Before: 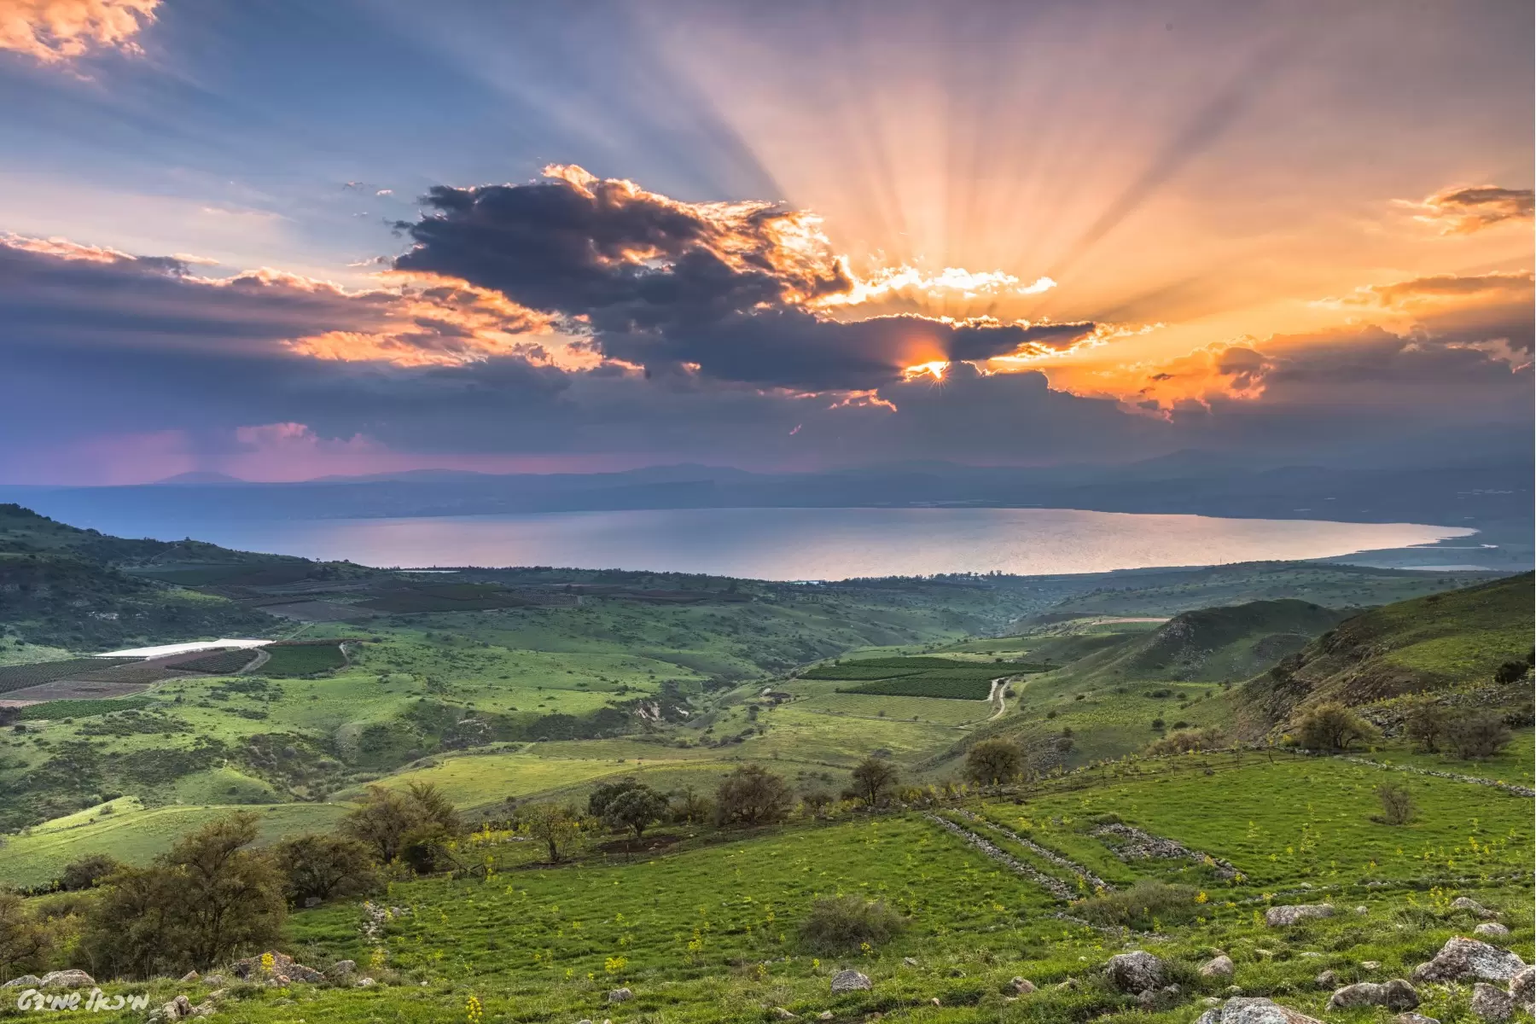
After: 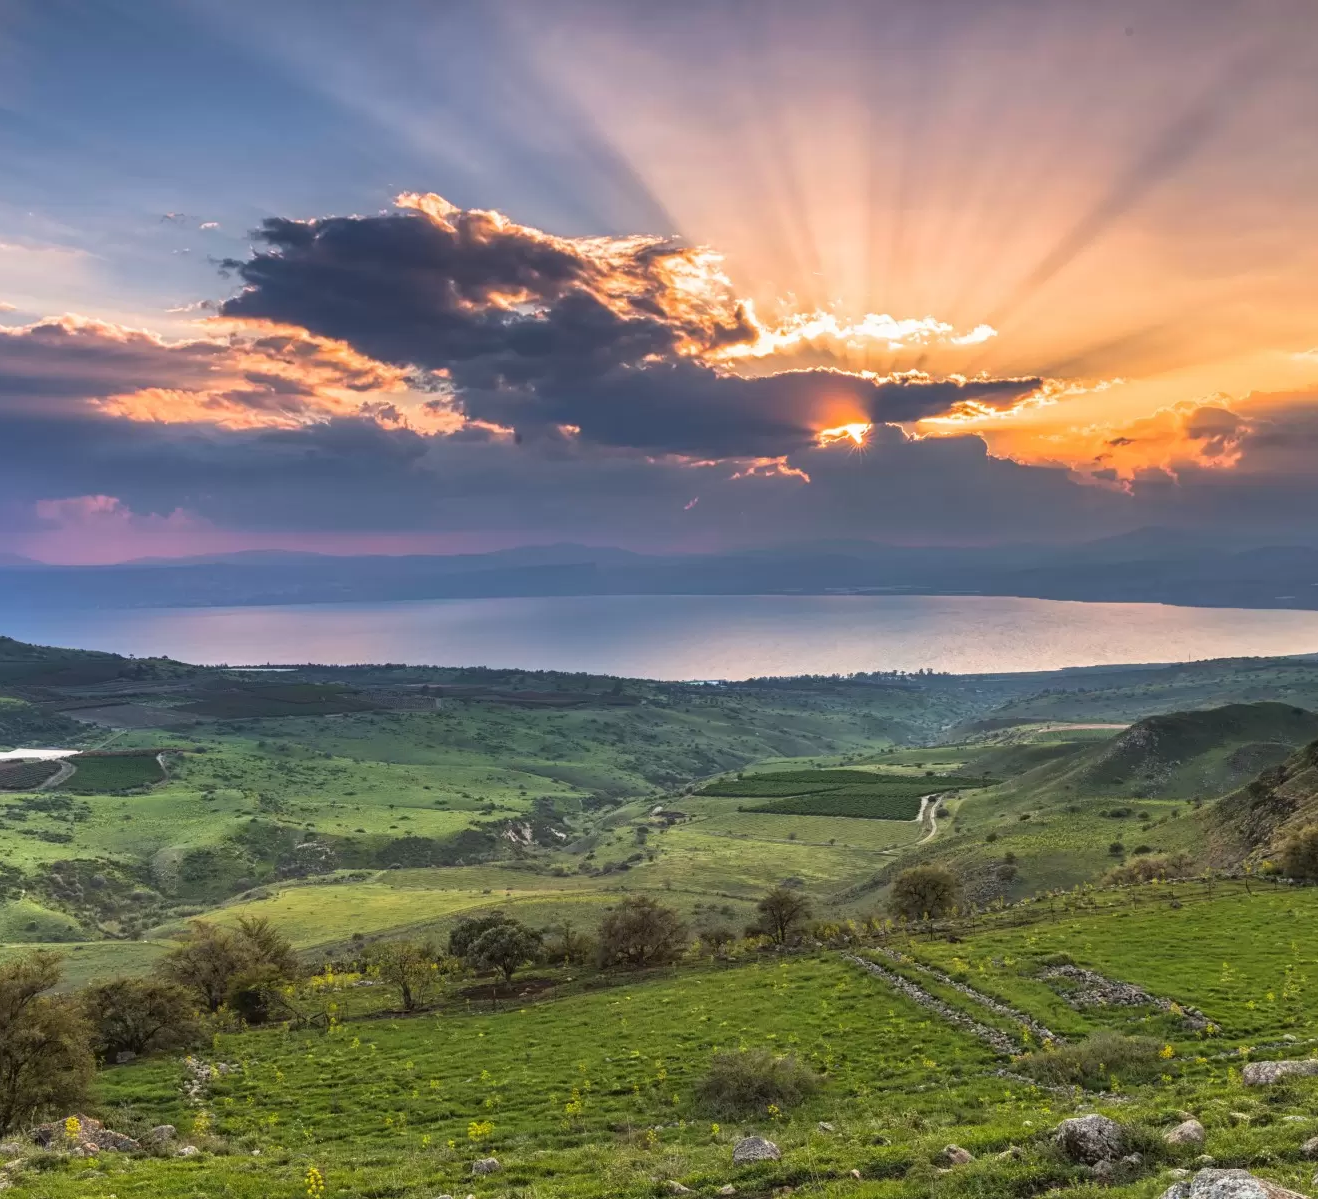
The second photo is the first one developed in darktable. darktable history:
crop: left 13.443%, right 13.31%
